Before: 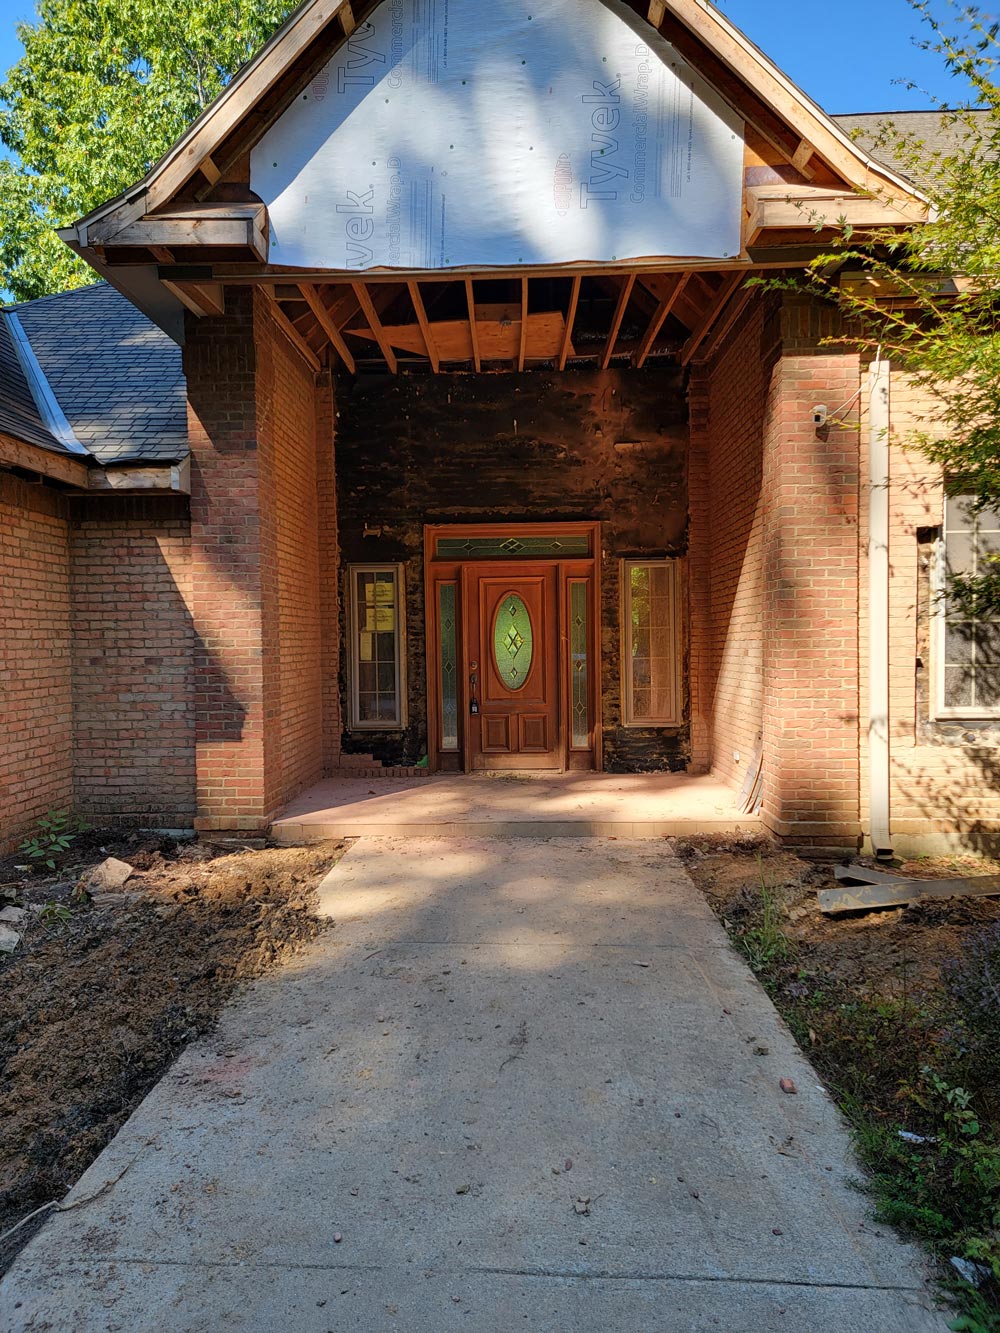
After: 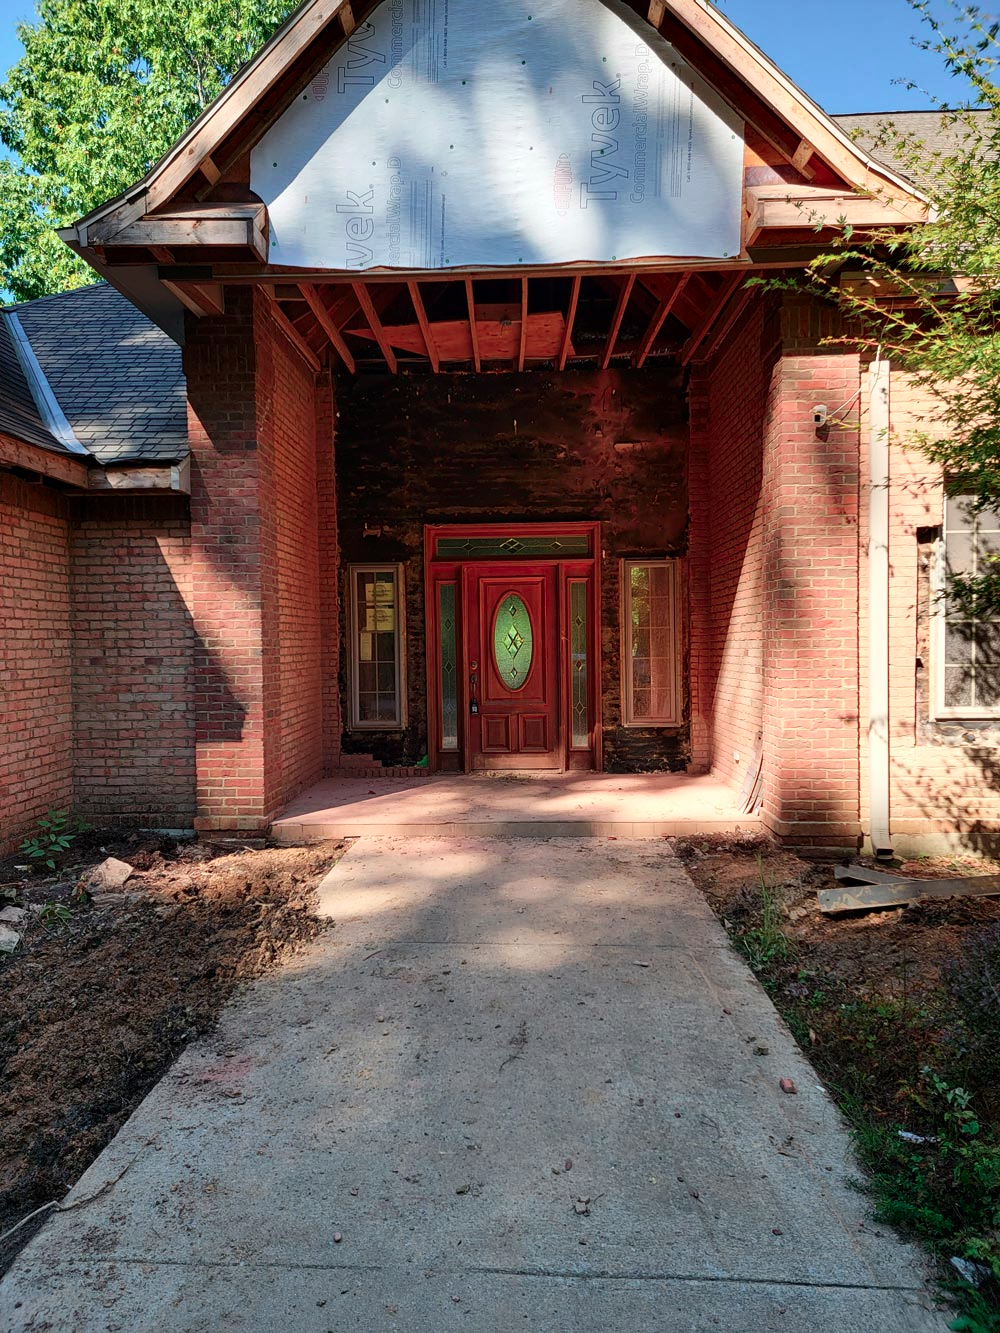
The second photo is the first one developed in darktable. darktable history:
color contrast: blue-yellow contrast 0.62
contrast brightness saturation: contrast 0.18, saturation 0.3
